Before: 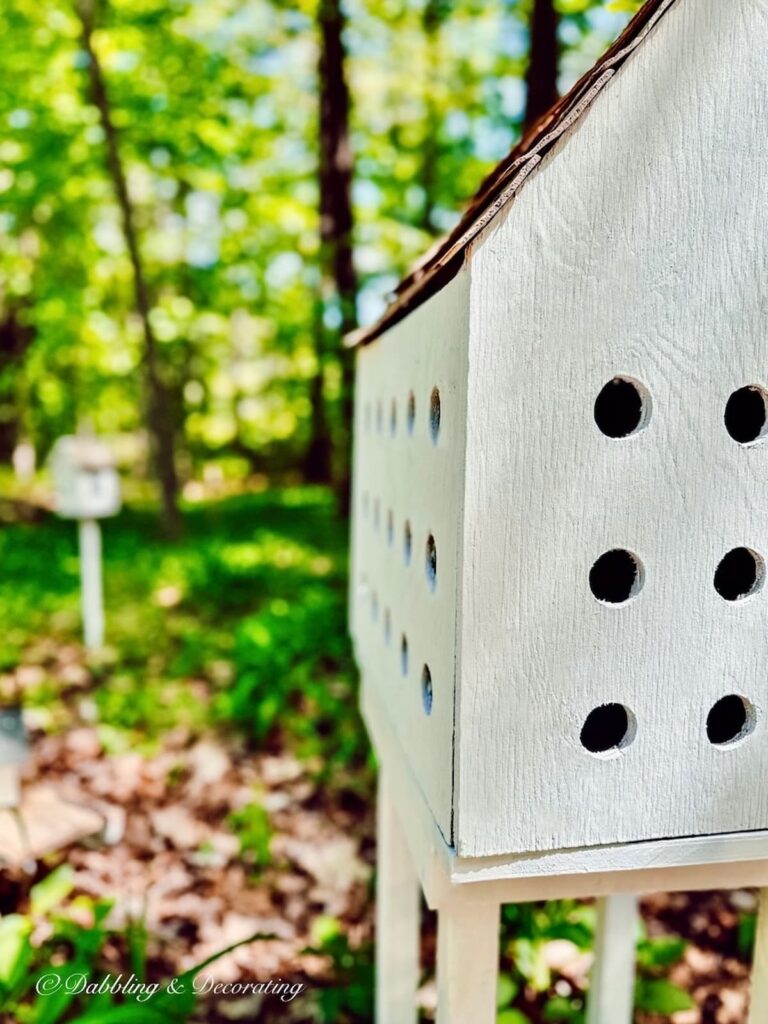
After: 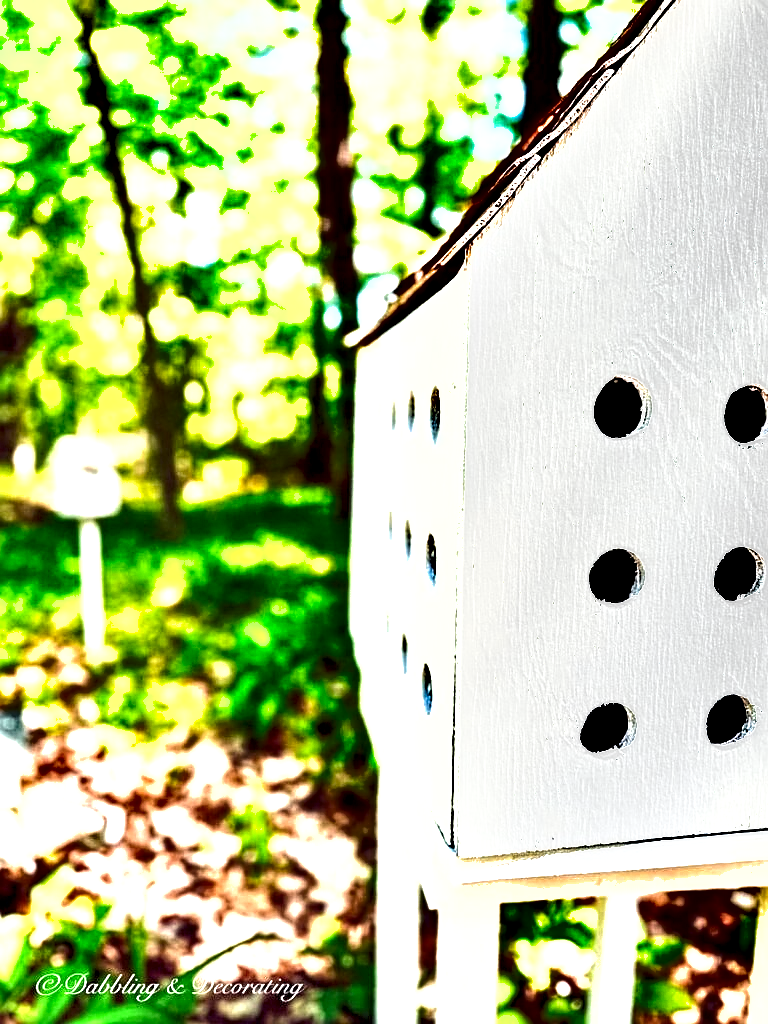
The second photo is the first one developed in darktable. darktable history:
exposure: black level correction 0, exposure 1.411 EV, compensate highlight preservation false
local contrast: highlights 101%, shadows 100%, detail 200%, midtone range 0.2
sharpen: on, module defaults
shadows and highlights: shadows 58.97, soften with gaussian
